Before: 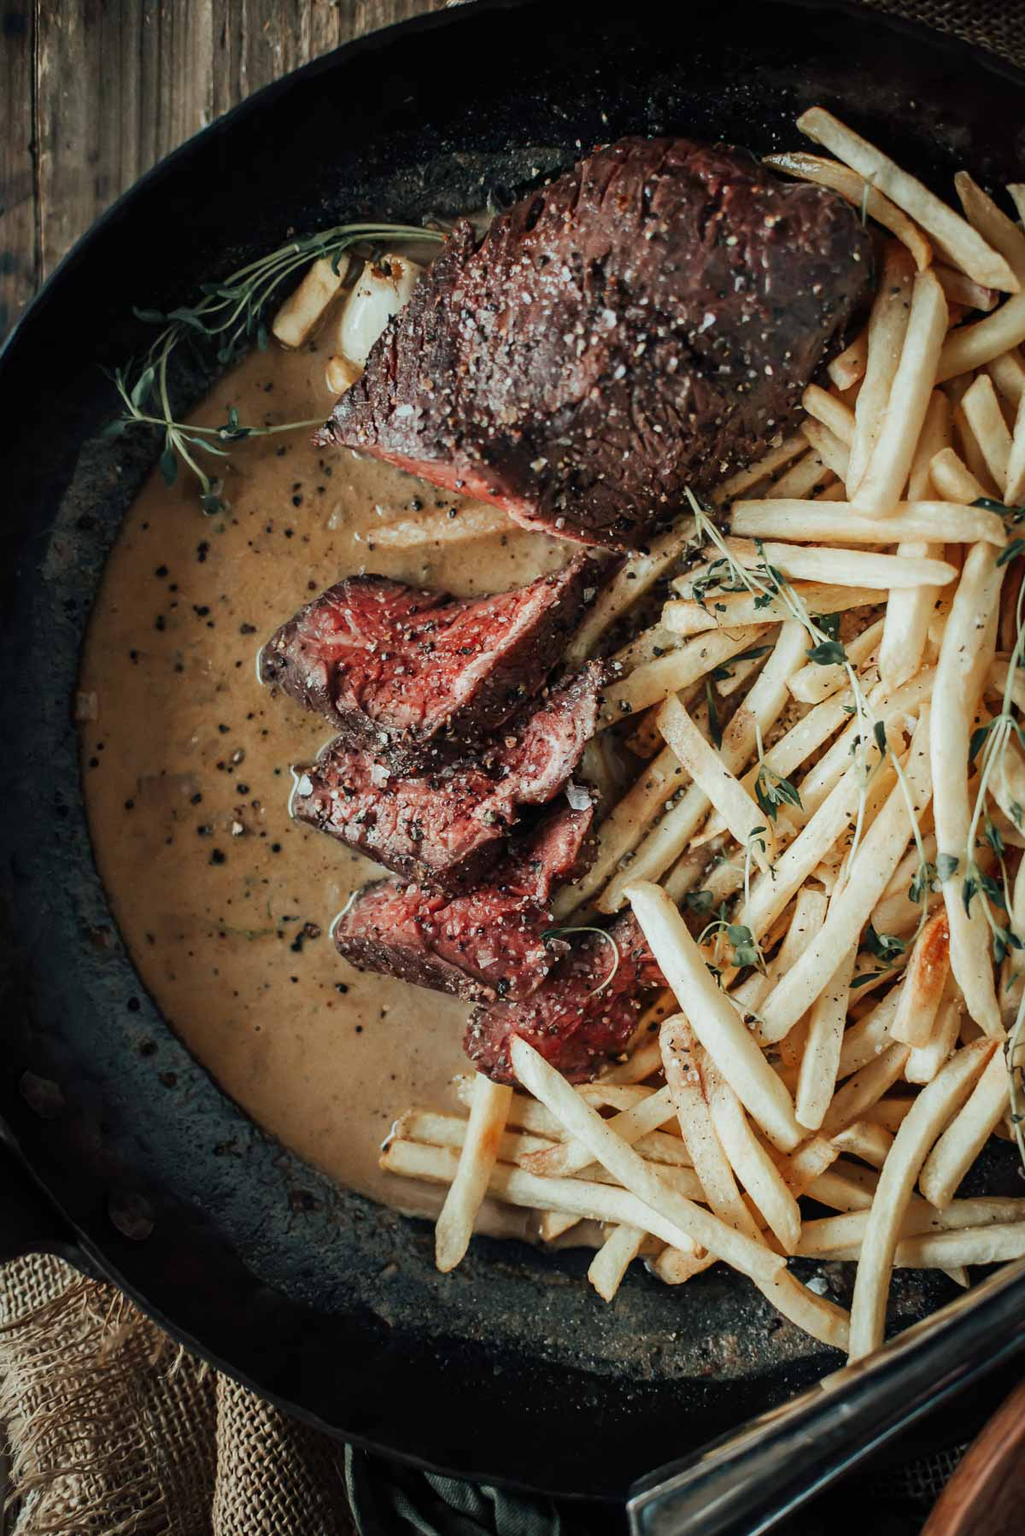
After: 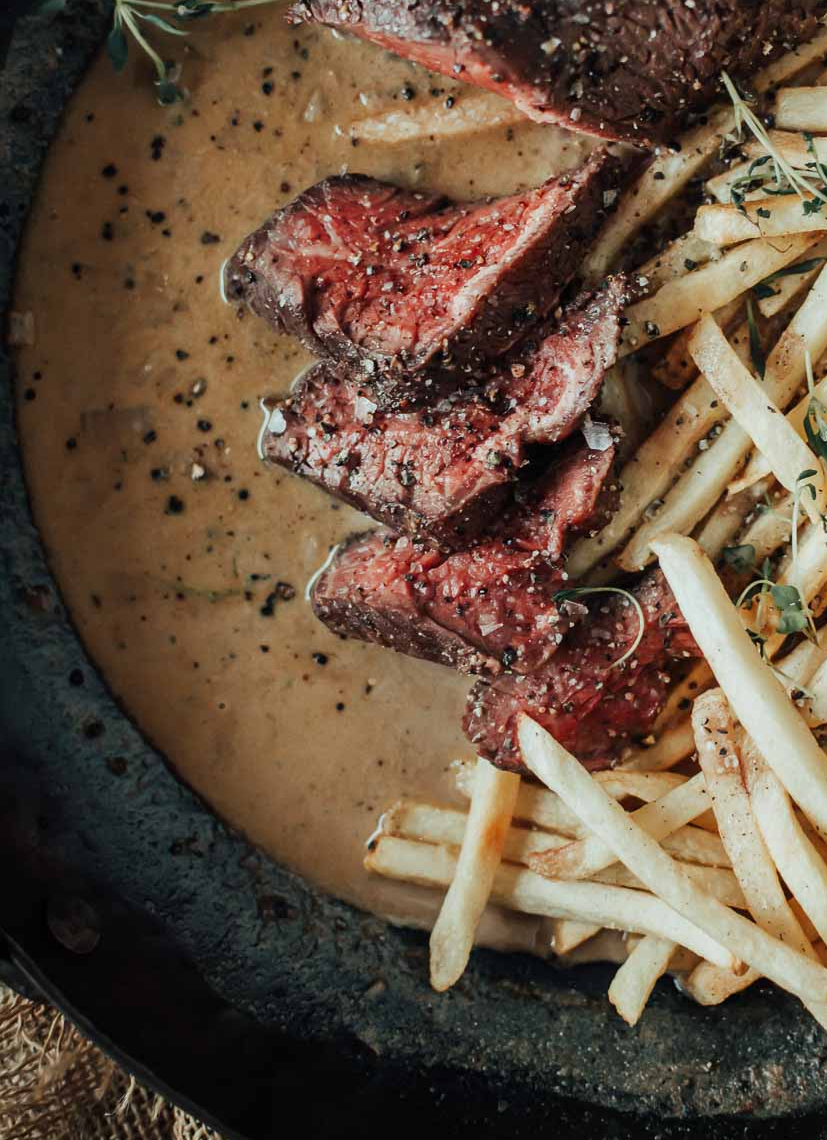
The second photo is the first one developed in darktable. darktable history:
crop: left 6.705%, top 27.736%, right 24.306%, bottom 8.806%
